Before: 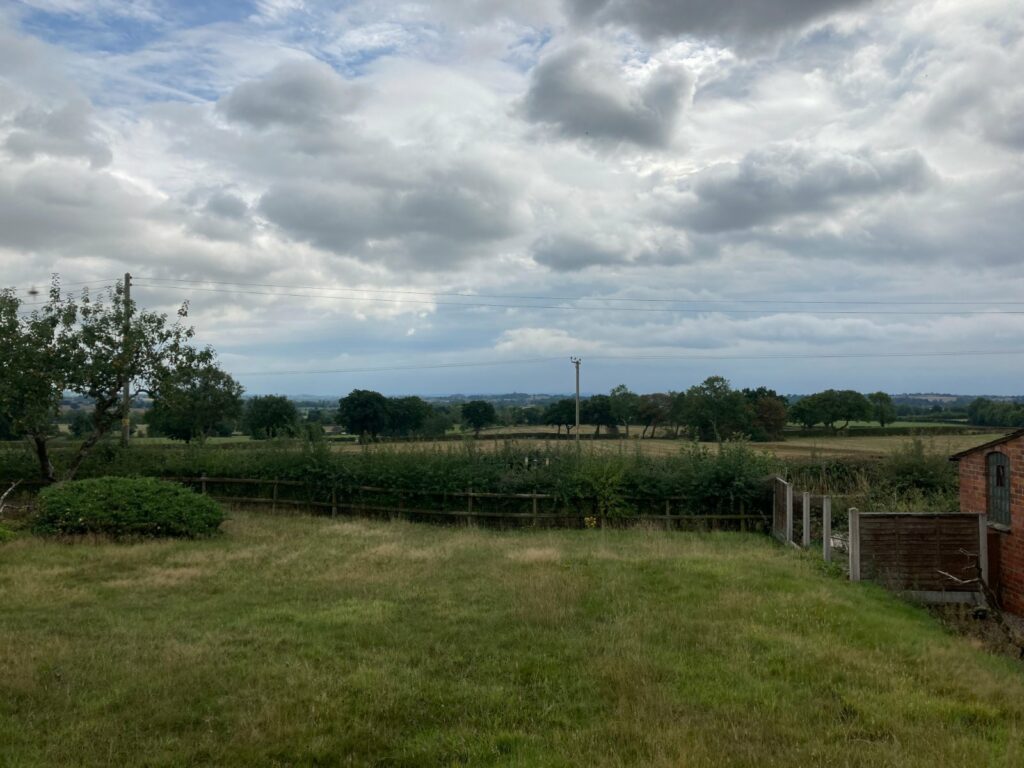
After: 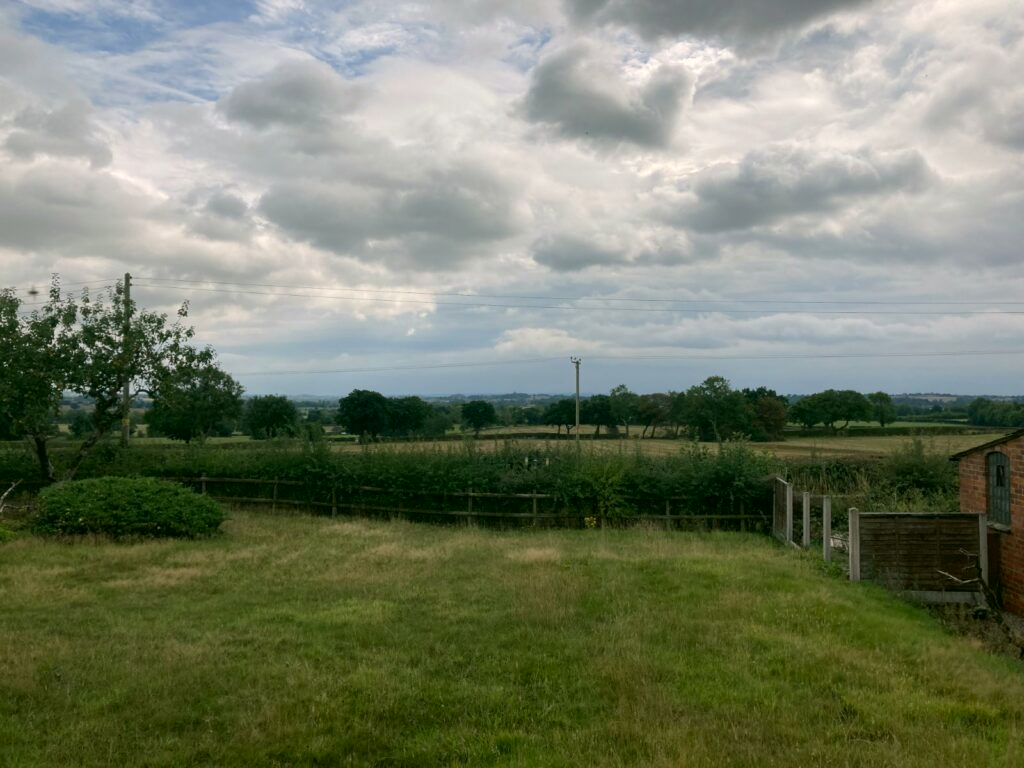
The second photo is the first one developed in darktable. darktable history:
color correction: highlights a* 4.51, highlights b* 4.94, shadows a* -7.1, shadows b* 4.89
